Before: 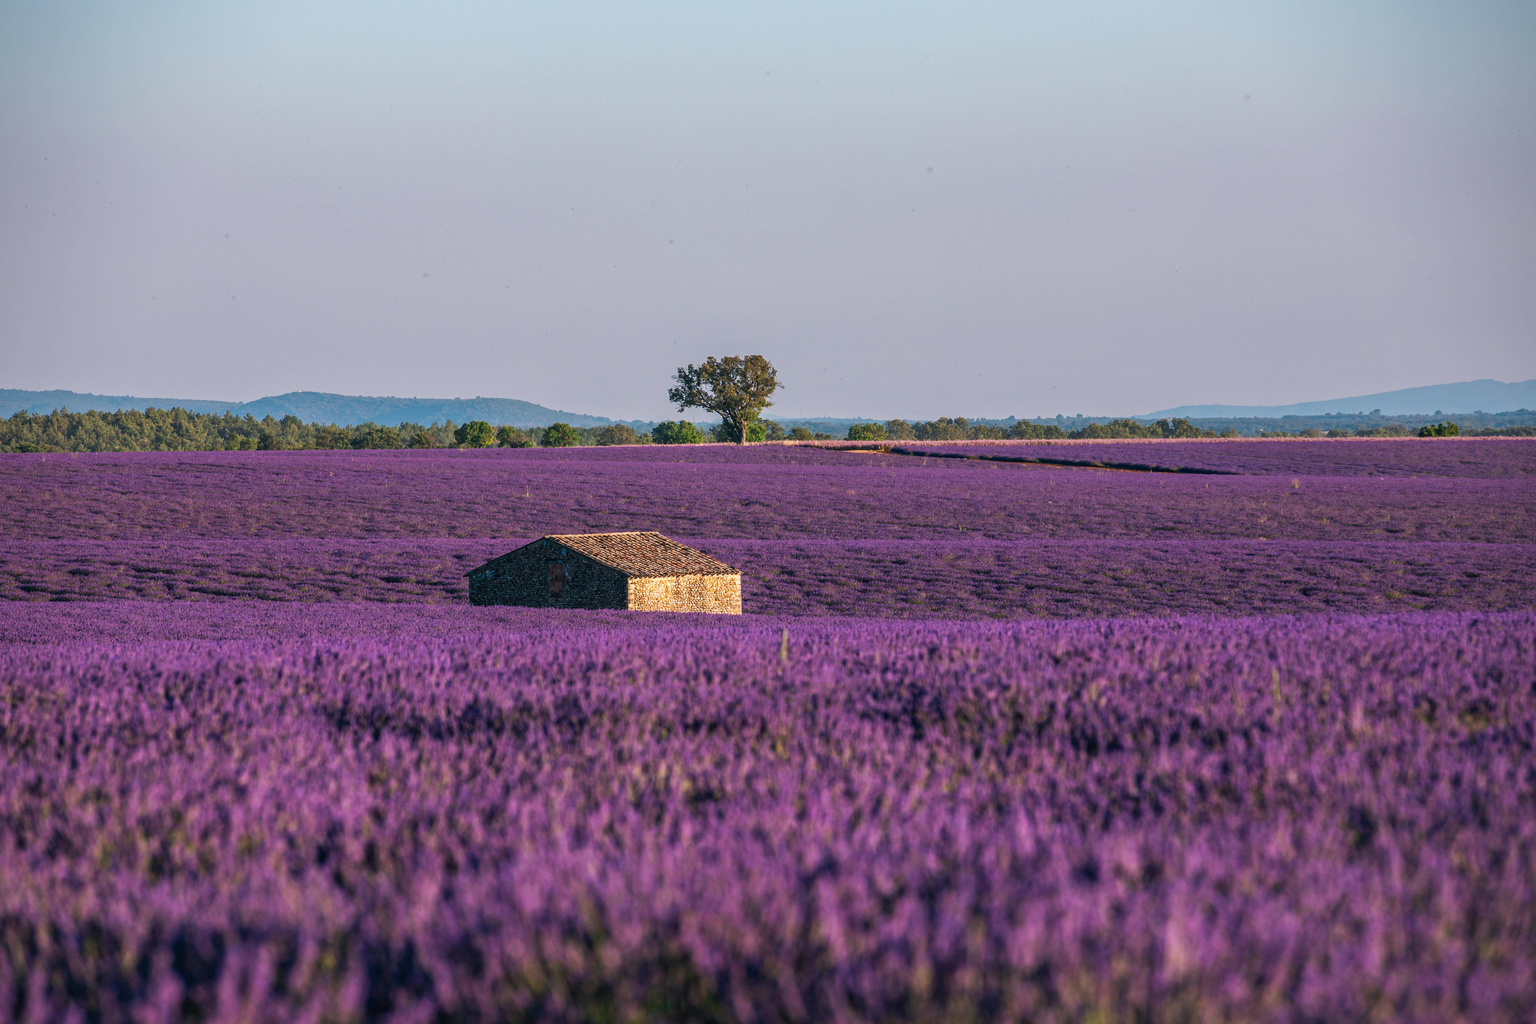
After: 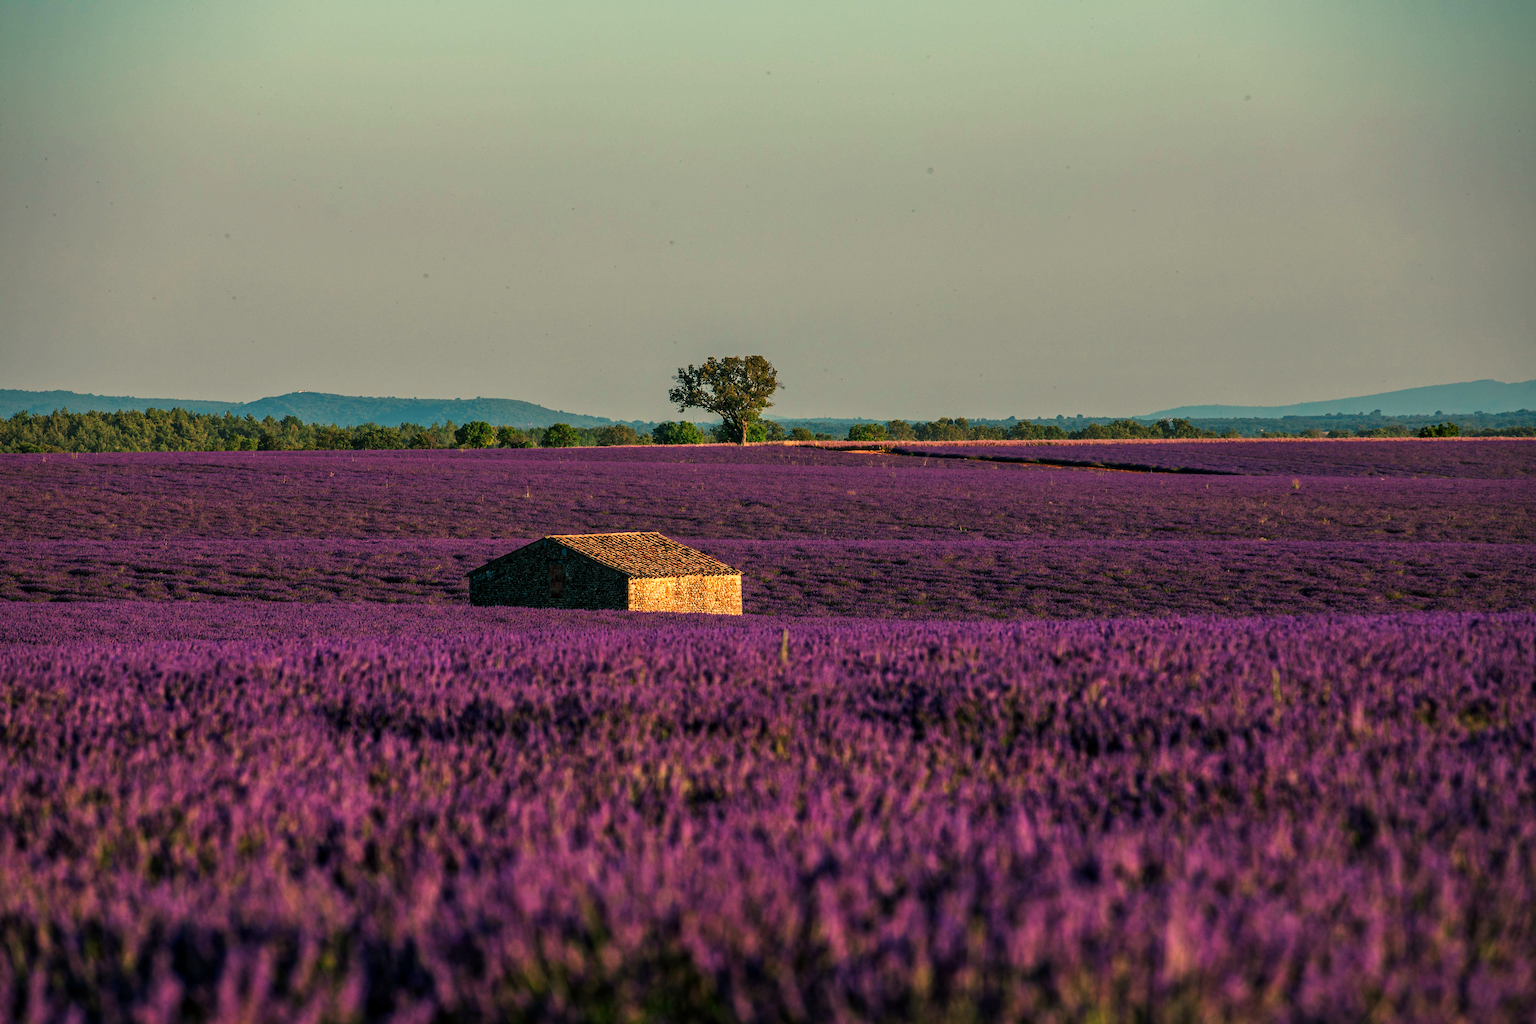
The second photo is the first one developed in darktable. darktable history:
color balance: mode lift, gamma, gain (sRGB), lift [1.014, 0.966, 0.918, 0.87], gamma [0.86, 0.734, 0.918, 0.976], gain [1.063, 1.13, 1.063, 0.86]
tone equalizer: -8 EV 0.25 EV, -7 EV 0.417 EV, -6 EV 0.417 EV, -5 EV 0.25 EV, -3 EV -0.25 EV, -2 EV -0.417 EV, -1 EV -0.417 EV, +0 EV -0.25 EV, edges refinement/feathering 500, mask exposure compensation -1.57 EV, preserve details guided filter
exposure: exposure 0.128 EV, compensate highlight preservation false
